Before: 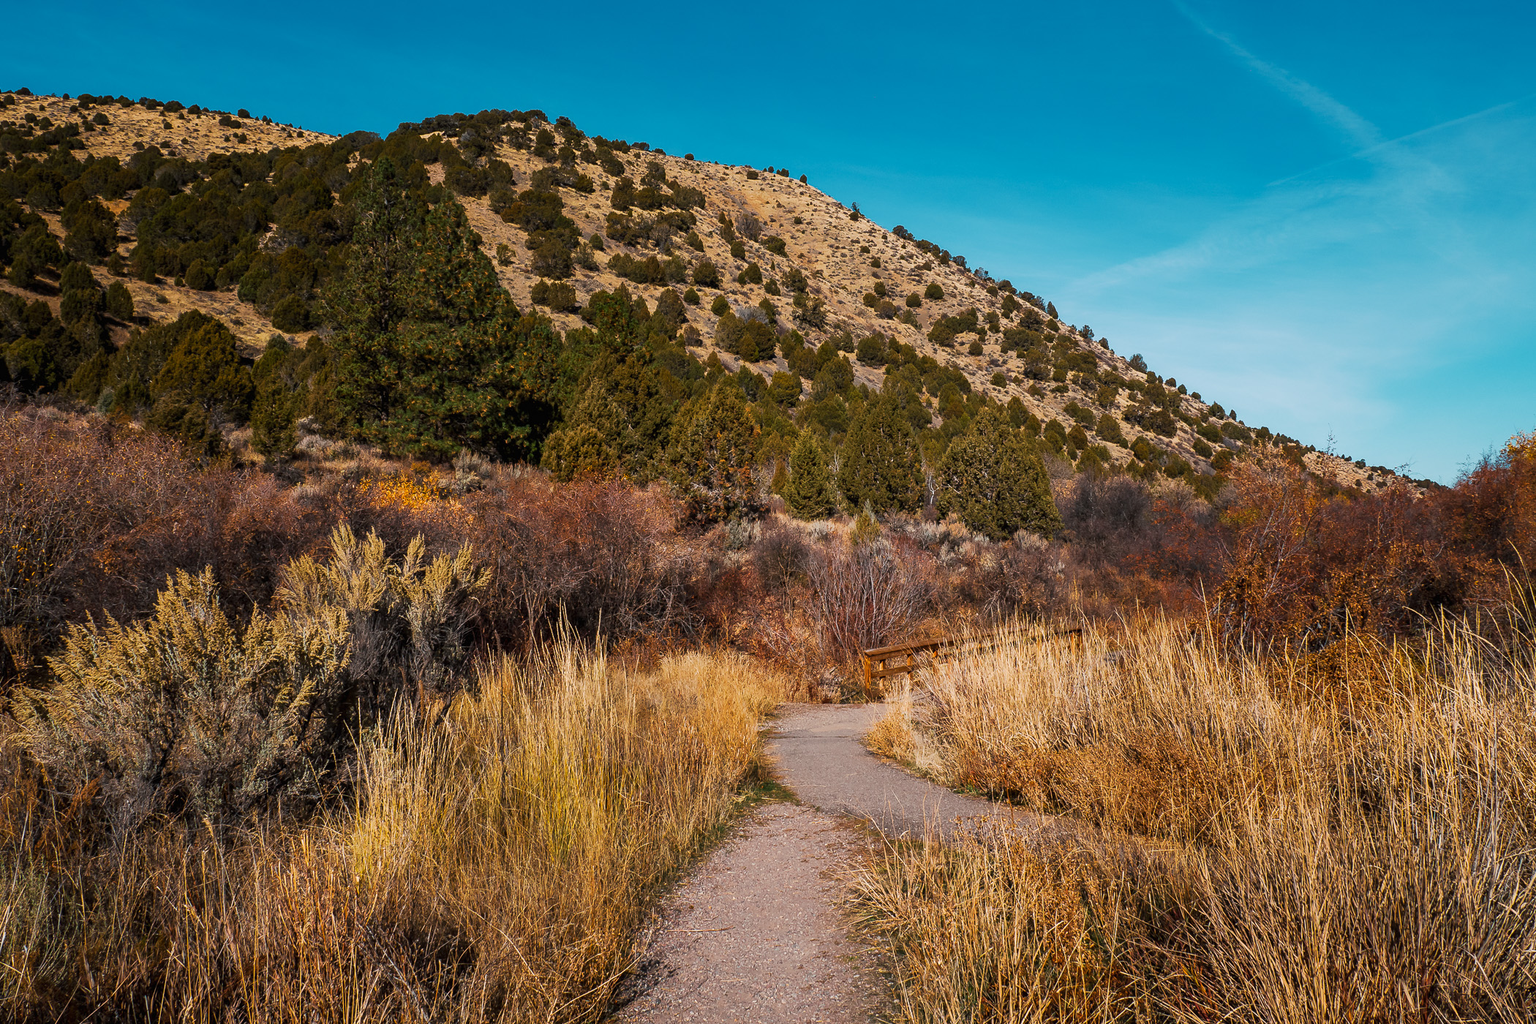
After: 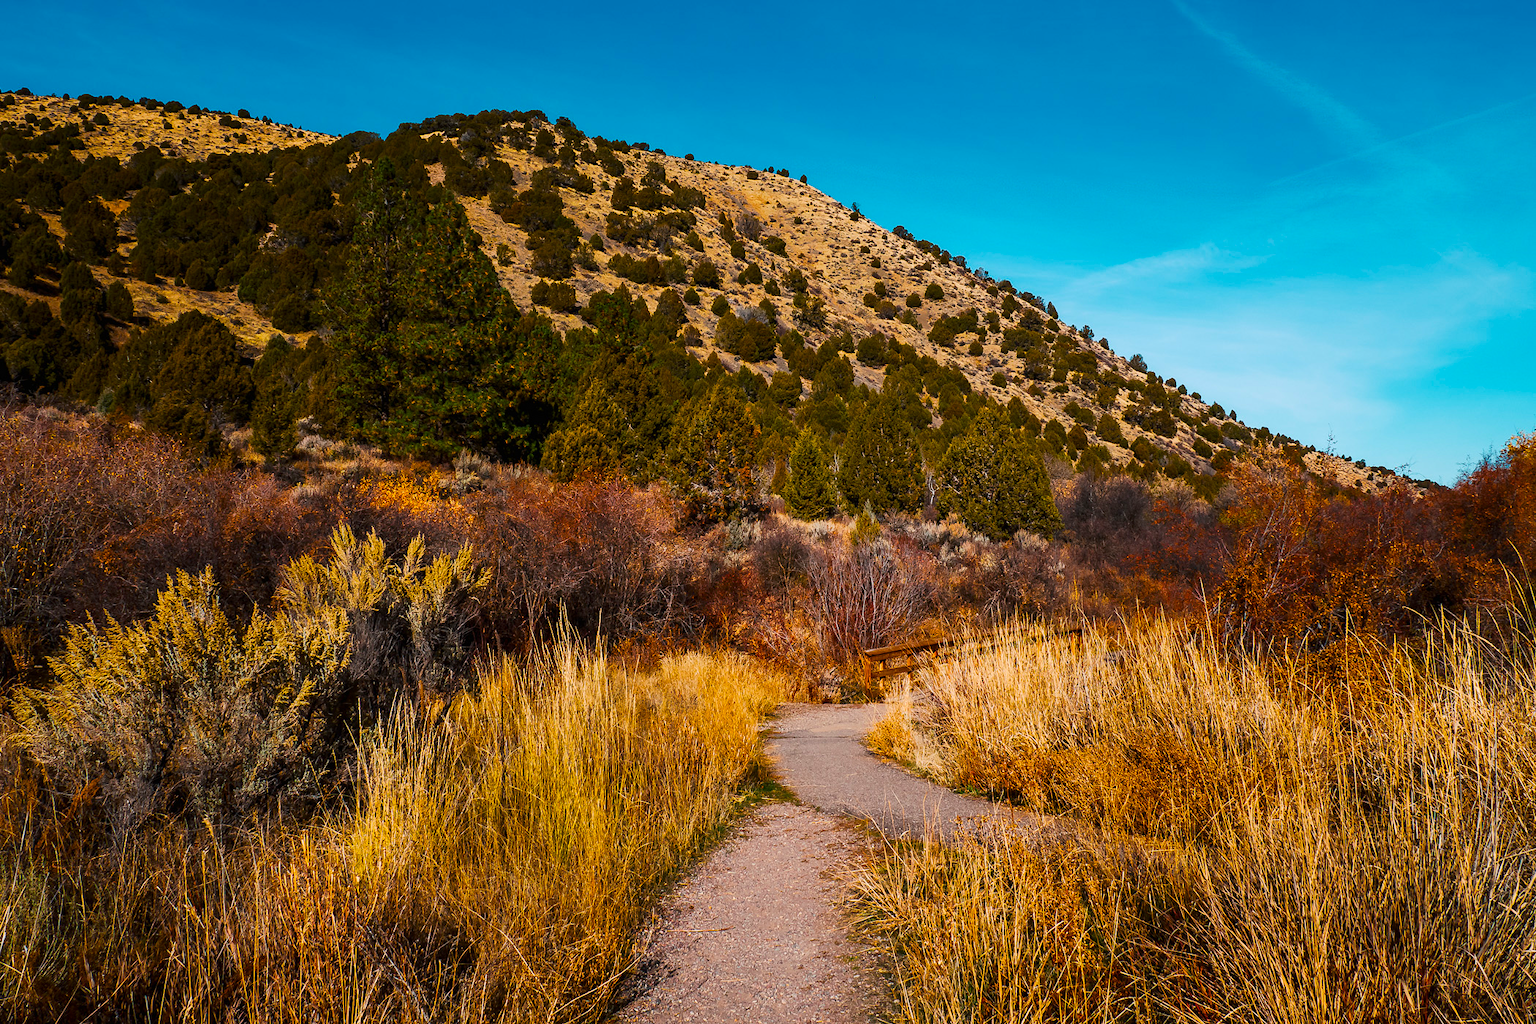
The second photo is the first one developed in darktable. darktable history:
contrast brightness saturation: contrast 0.15, brightness -0.01, saturation 0.1
color balance rgb: perceptual saturation grading › global saturation 25%, global vibrance 10%
